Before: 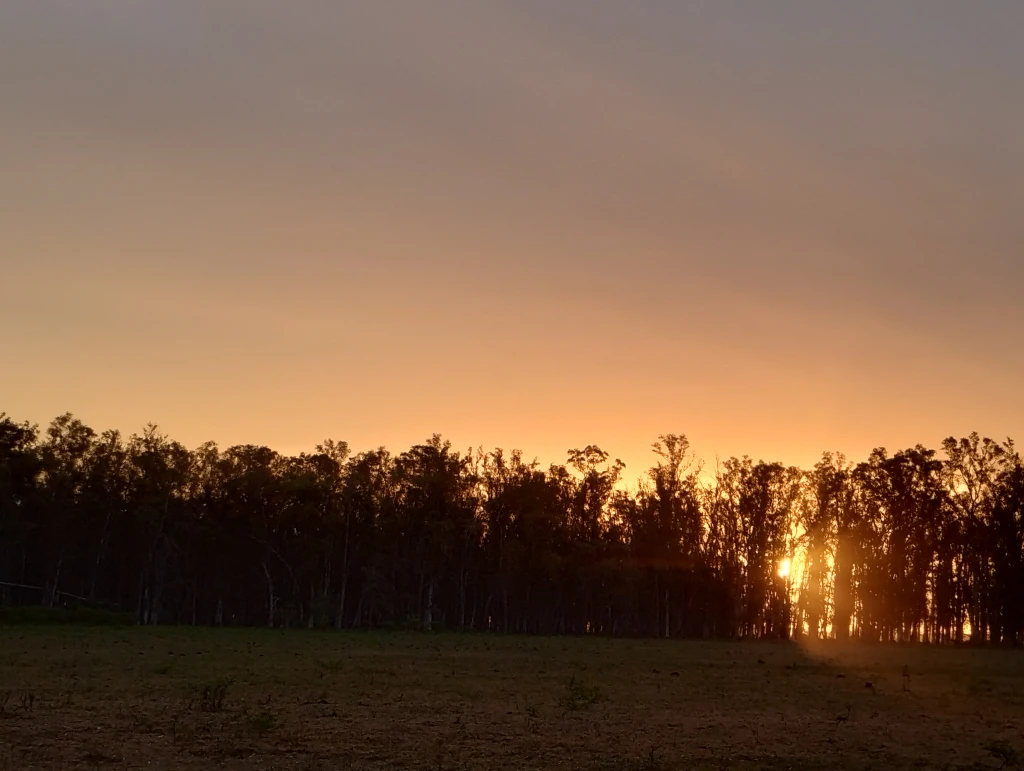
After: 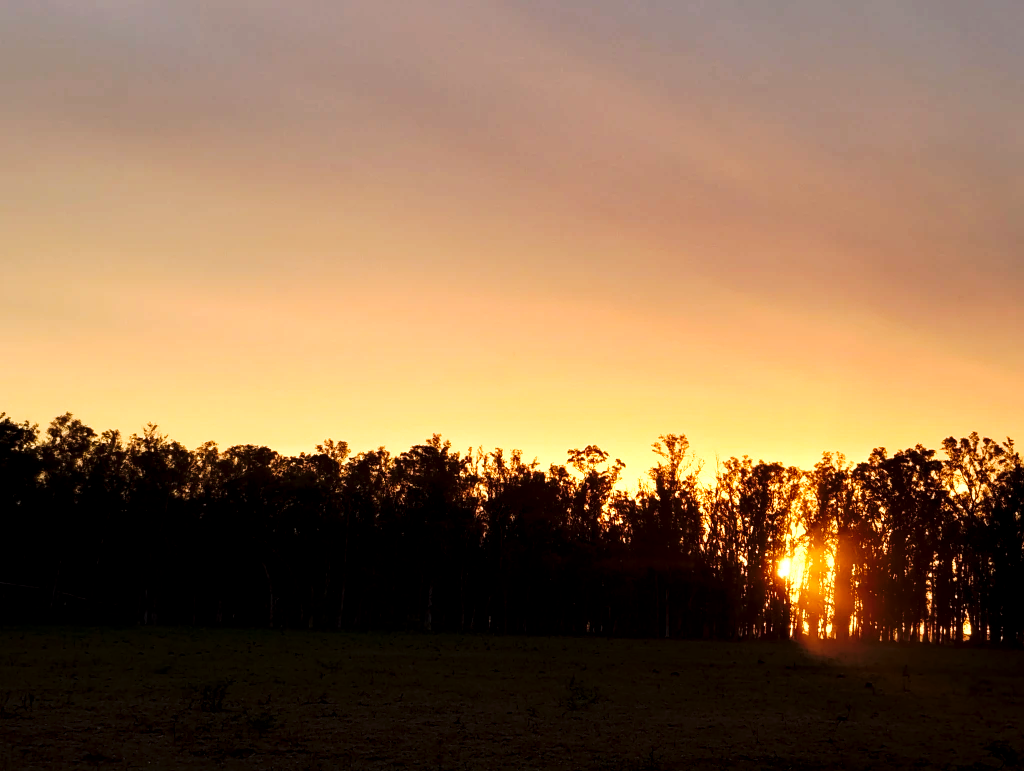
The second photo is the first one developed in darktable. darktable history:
tone equalizer: -8 EV -0.78 EV, -7 EV -0.675 EV, -6 EV -0.574 EV, -5 EV -0.402 EV, -3 EV 0.366 EV, -2 EV 0.6 EV, -1 EV 0.698 EV, +0 EV 0.731 EV
tone curve: curves: ch0 [(0, 0) (0.003, 0) (0.011, 0) (0.025, 0) (0.044, 0.006) (0.069, 0.024) (0.1, 0.038) (0.136, 0.052) (0.177, 0.08) (0.224, 0.112) (0.277, 0.145) (0.335, 0.206) (0.399, 0.284) (0.468, 0.372) (0.543, 0.477) (0.623, 0.593) (0.709, 0.717) (0.801, 0.815) (0.898, 0.92) (1, 1)], preserve colors none
